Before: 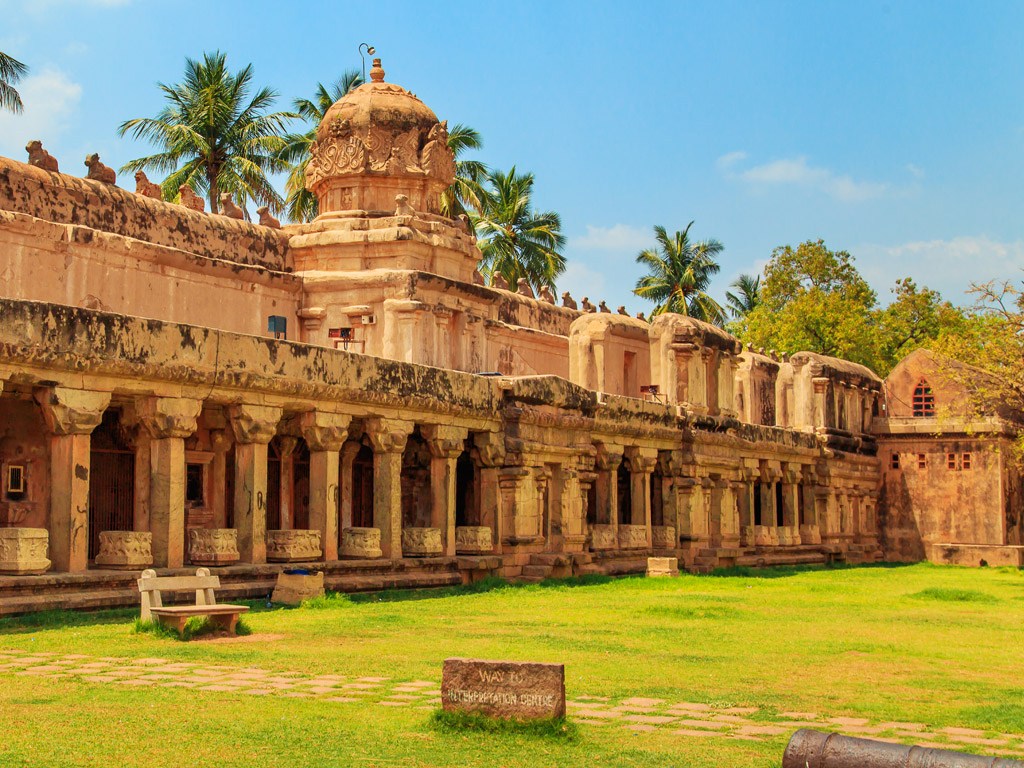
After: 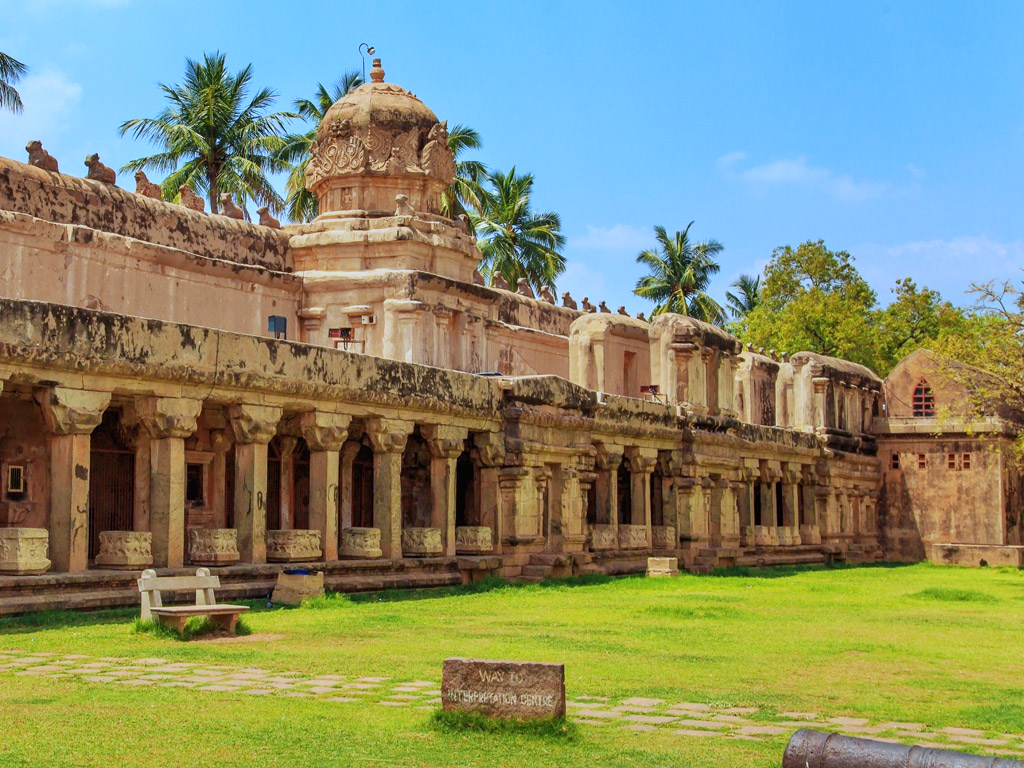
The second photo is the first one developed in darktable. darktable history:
contrast brightness saturation: saturation -0.04
white balance: red 0.871, blue 1.249
